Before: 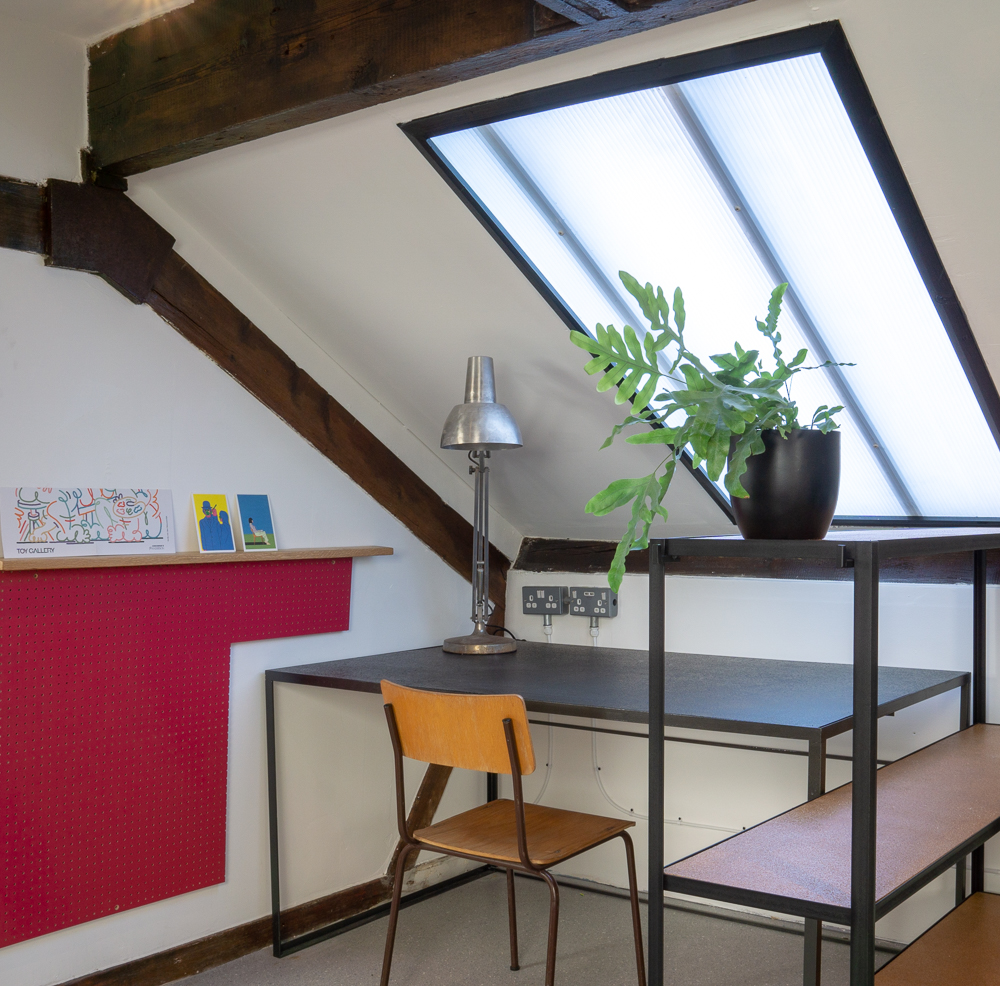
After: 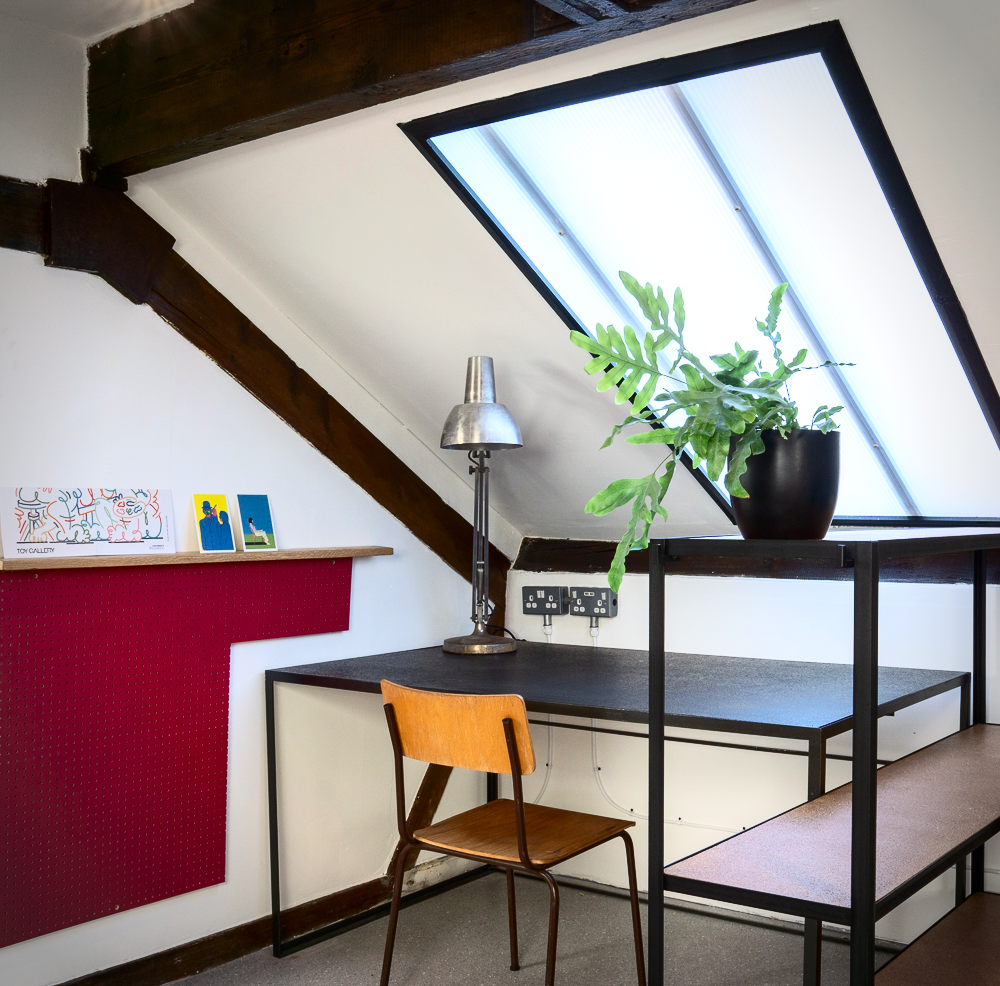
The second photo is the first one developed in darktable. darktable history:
contrast brightness saturation: contrast 0.4, brightness 0.1, saturation 0.21
vignetting: automatic ratio true
